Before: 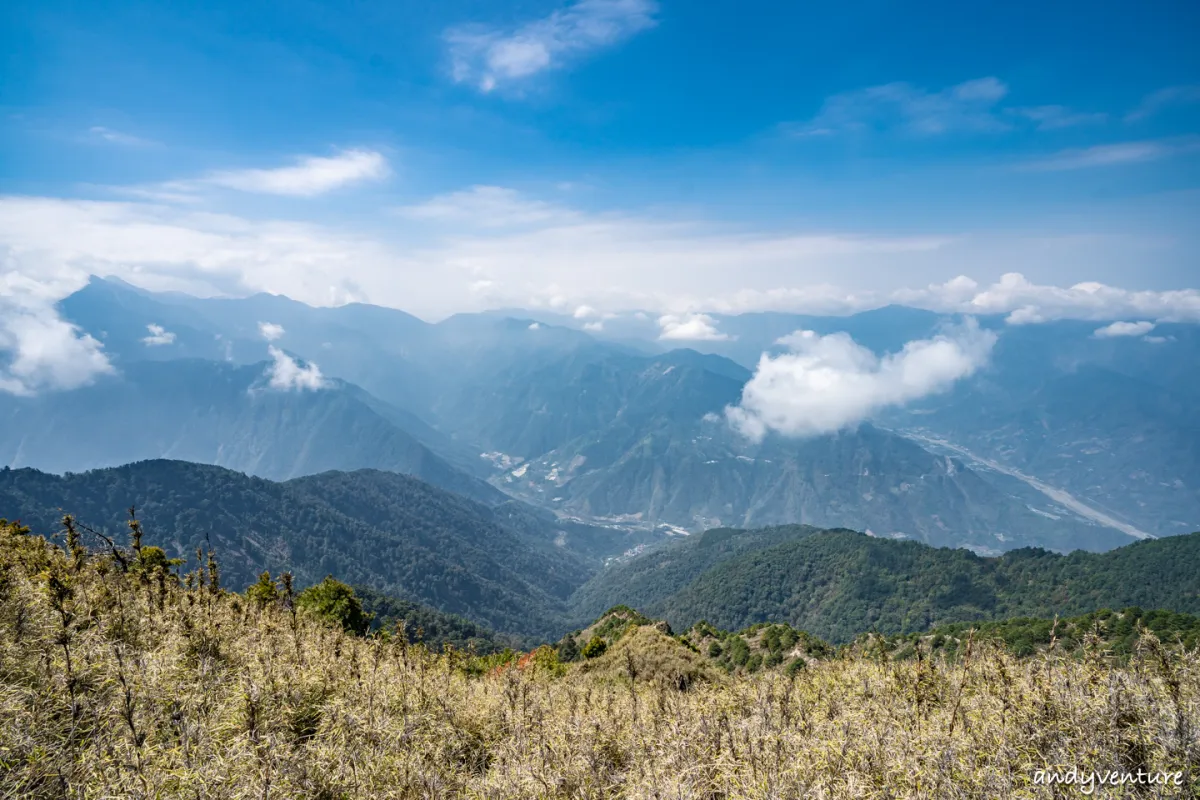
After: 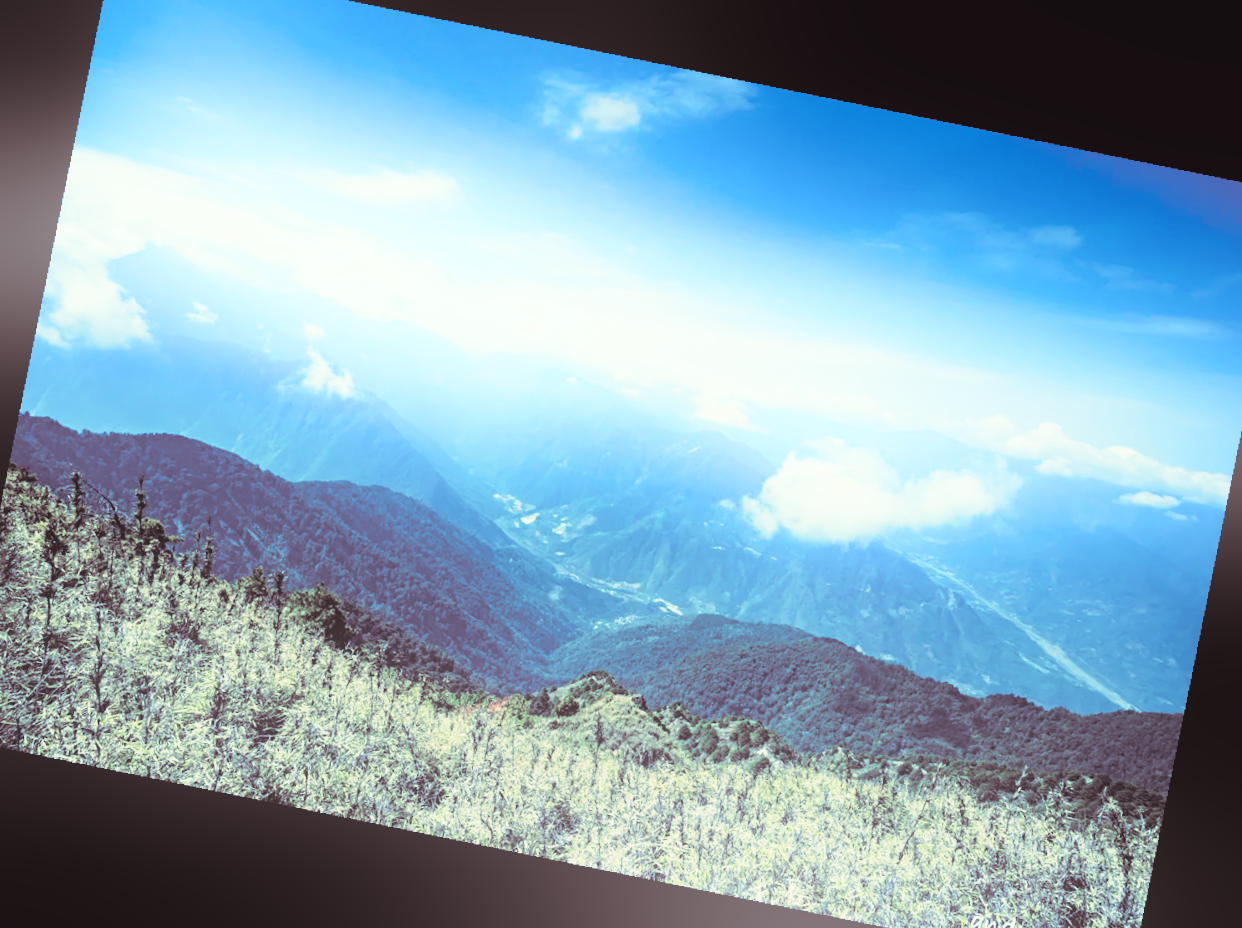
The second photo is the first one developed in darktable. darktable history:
crop and rotate: angle -2.38°
filmic rgb: black relative exposure -5 EV, hardness 2.88, contrast 1.4
rgb curve: curves: ch0 [(0, 0.186) (0.314, 0.284) (0.576, 0.466) (0.805, 0.691) (0.936, 0.886)]; ch1 [(0, 0.186) (0.314, 0.284) (0.581, 0.534) (0.771, 0.746) (0.936, 0.958)]; ch2 [(0, 0.216) (0.275, 0.39) (1, 1)], mode RGB, independent channels, compensate middle gray true, preserve colors none
exposure: exposure 1 EV, compensate highlight preservation false
rotate and perspective: rotation 9.12°, automatic cropping off
bloom: on, module defaults
split-toning: shadows › saturation 0.24, highlights › hue 54°, highlights › saturation 0.24
color balance: lift [1, 0.994, 1.002, 1.006], gamma [0.957, 1.081, 1.016, 0.919], gain [0.97, 0.972, 1.01, 1.028], input saturation 91.06%, output saturation 79.8%
